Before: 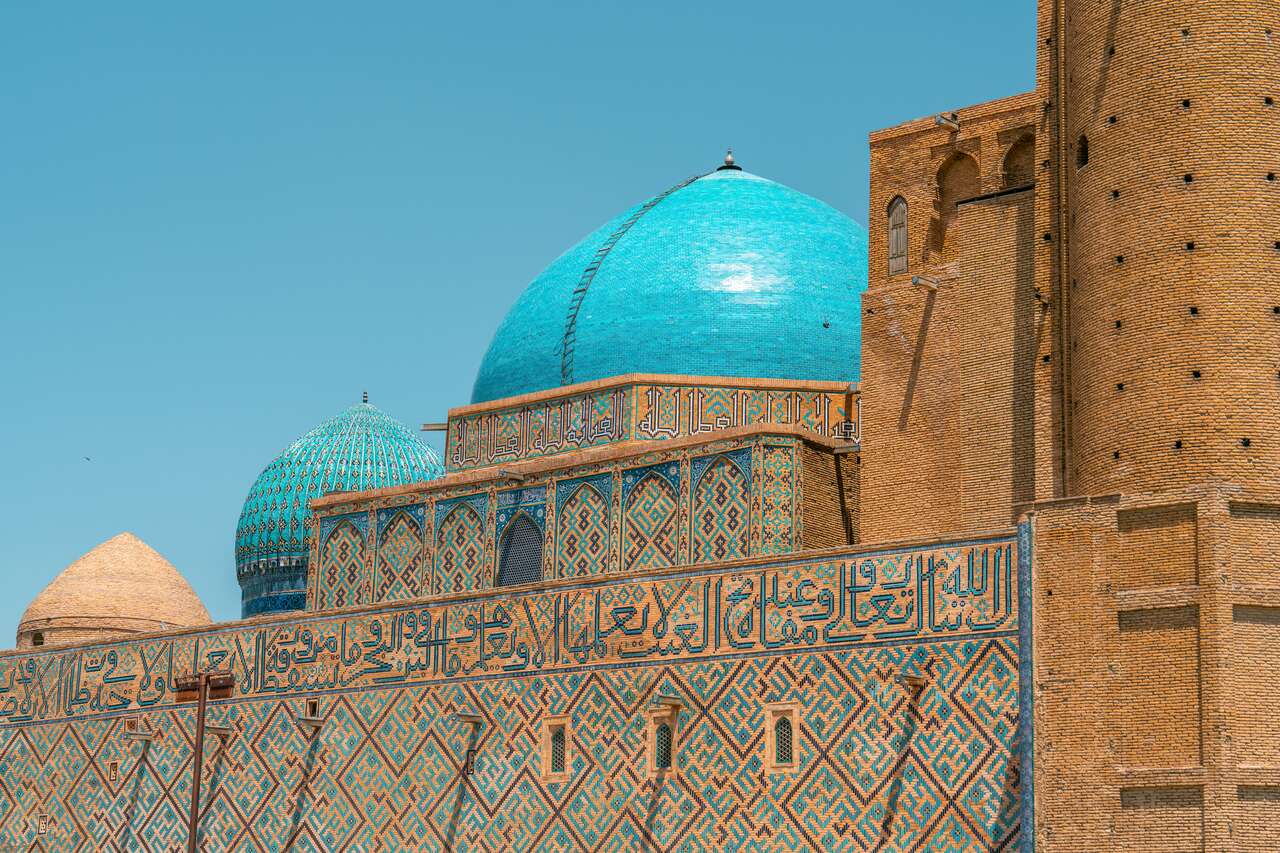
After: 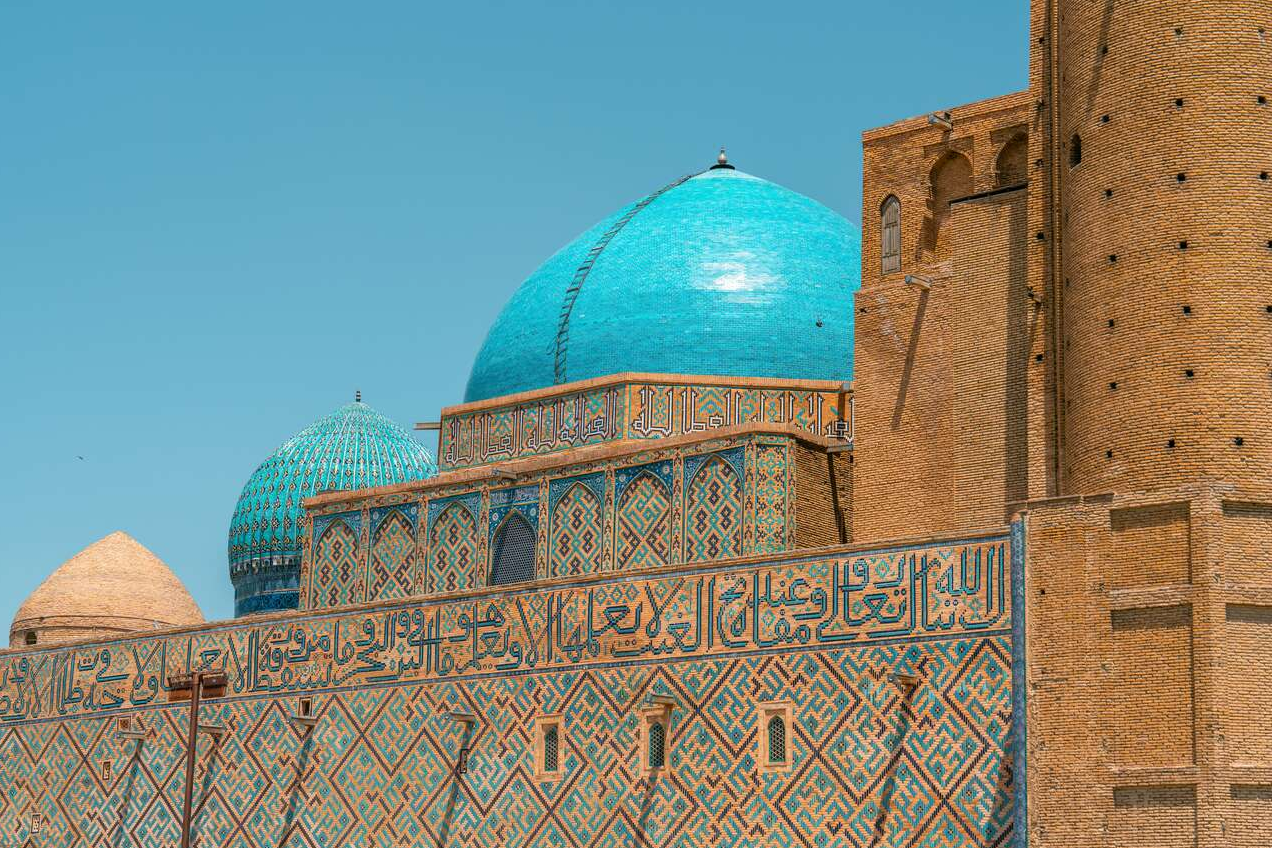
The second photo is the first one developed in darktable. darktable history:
crop and rotate: left 0.584%, top 0.199%, bottom 0.289%
exposure: exposure -0.014 EV, compensate highlight preservation false
